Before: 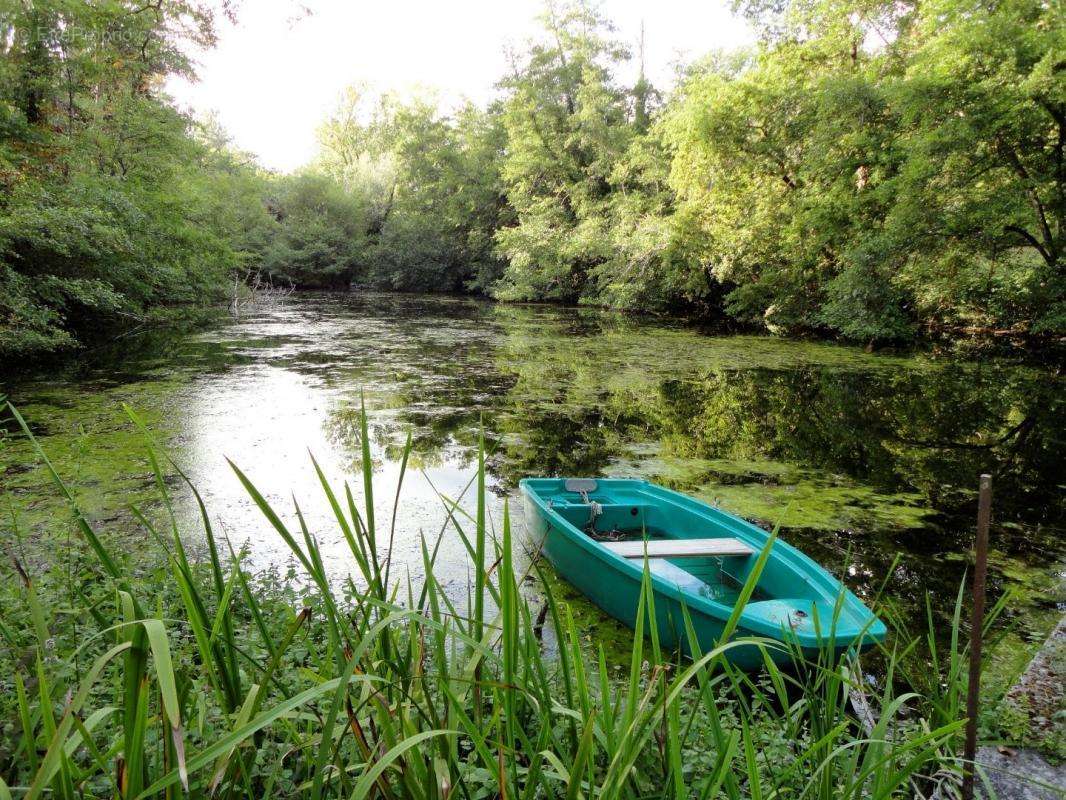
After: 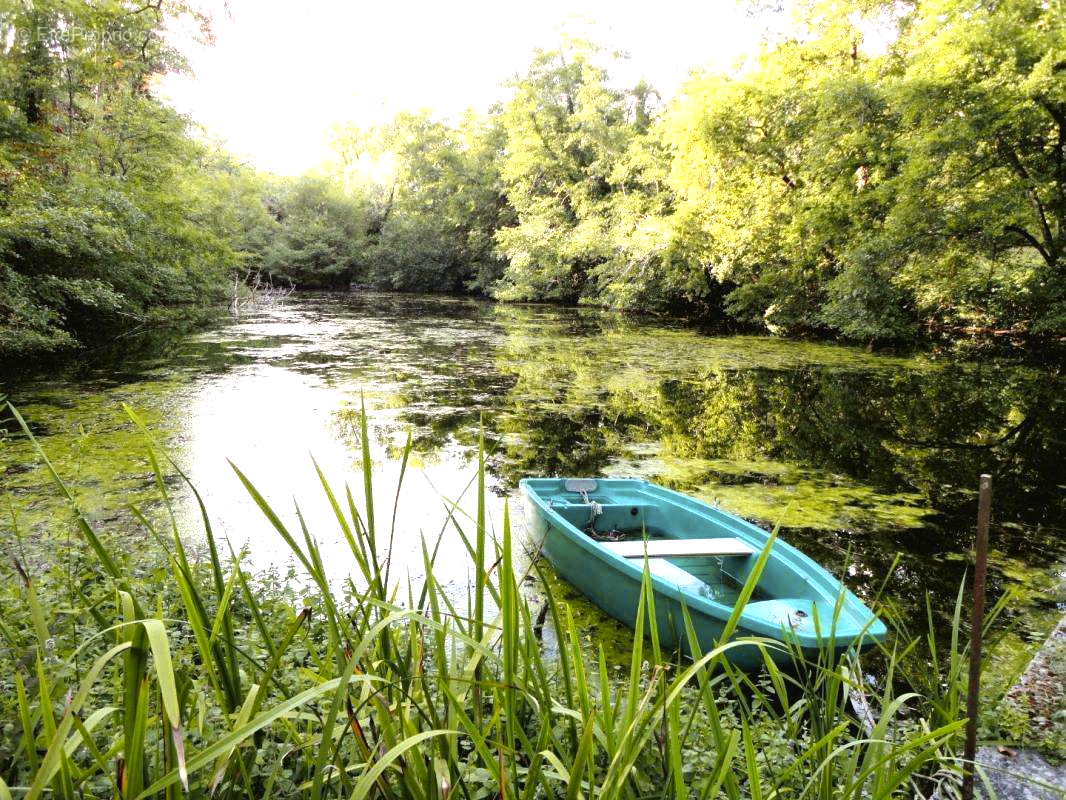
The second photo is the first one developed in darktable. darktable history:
exposure: exposure 0.2 EV, compensate exposure bias true, compensate highlight preservation false
tone equalizer: -8 EV -0.76 EV, -7 EV -0.714 EV, -6 EV -0.602 EV, -5 EV -0.394 EV, -3 EV 0.389 EV, -2 EV 0.6 EV, -1 EV 0.681 EV, +0 EV 0.743 EV
tone curve: curves: ch0 [(0, 0.024) (0.119, 0.146) (0.474, 0.464) (0.718, 0.721) (0.817, 0.839) (1, 0.998)]; ch1 [(0, 0) (0.377, 0.416) (0.439, 0.451) (0.477, 0.477) (0.501, 0.497) (0.538, 0.544) (0.58, 0.602) (0.664, 0.676) (0.783, 0.804) (1, 1)]; ch2 [(0, 0) (0.38, 0.405) (0.463, 0.456) (0.498, 0.497) (0.524, 0.535) (0.578, 0.576) (0.648, 0.665) (1, 1)], color space Lab, independent channels, preserve colors none
color correction: highlights a* 3.02, highlights b* -1.27, shadows a* -0.083, shadows b* 1.99, saturation 0.979
